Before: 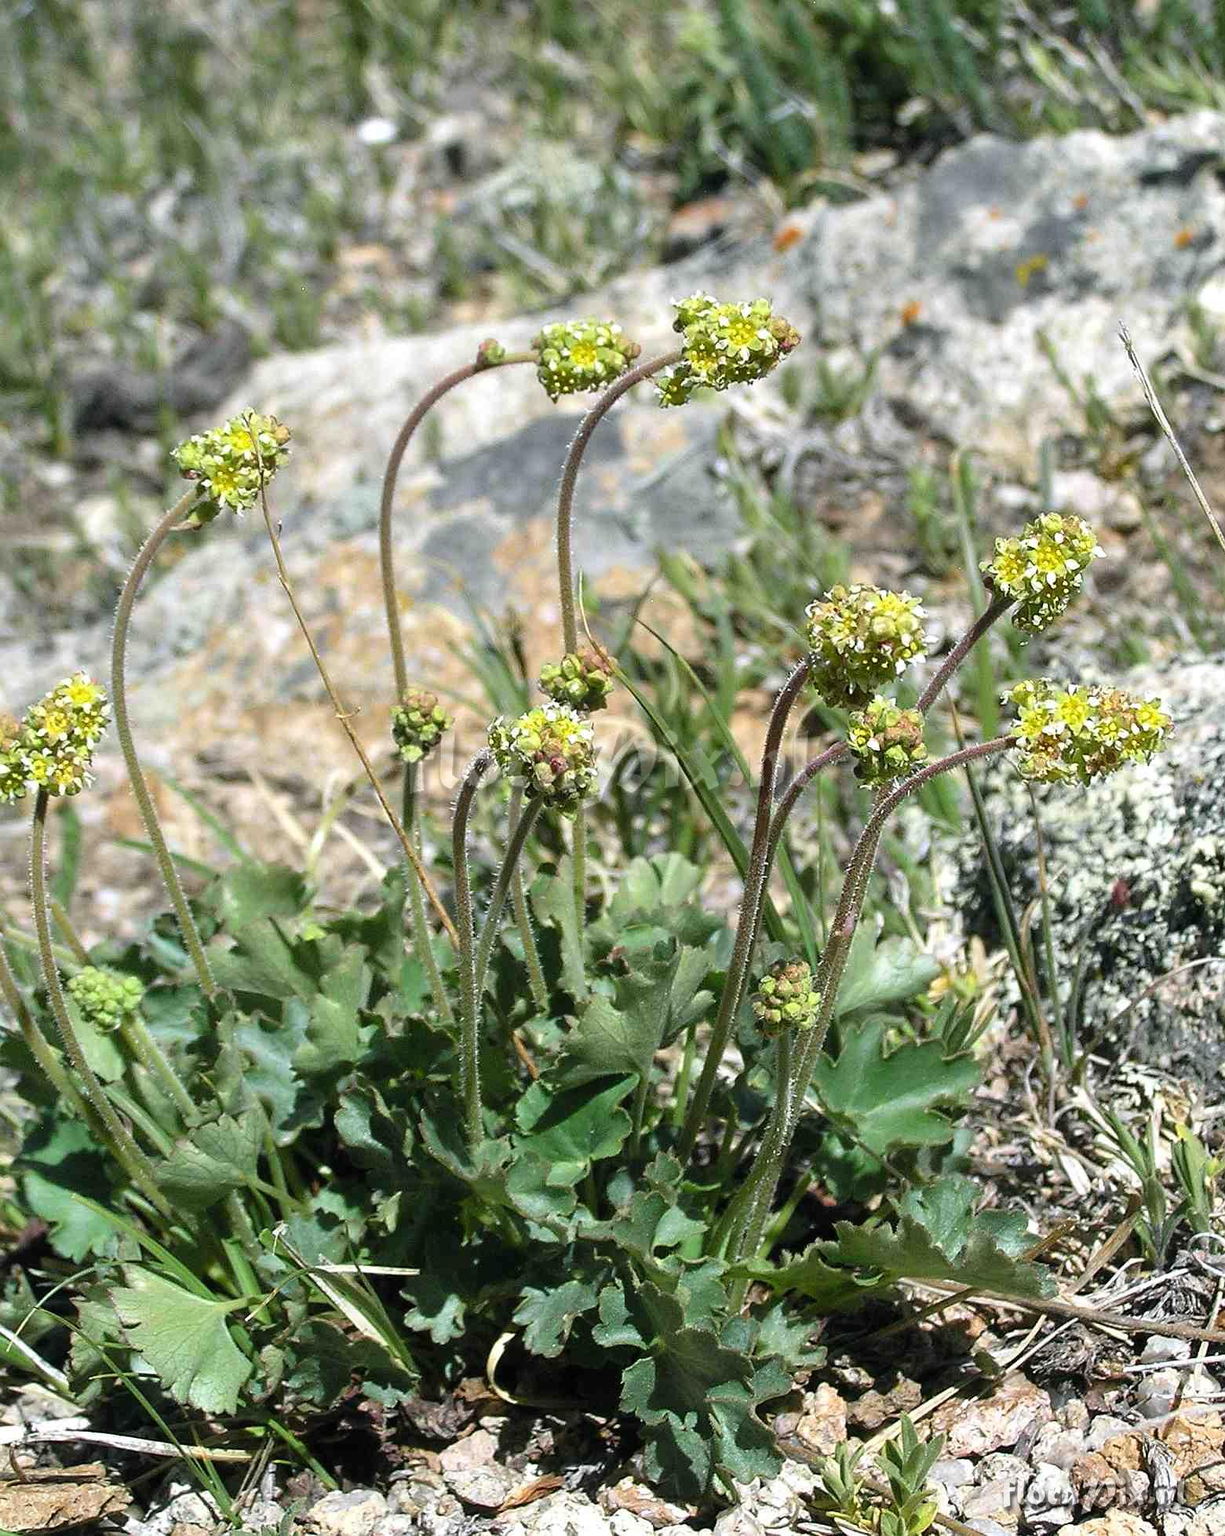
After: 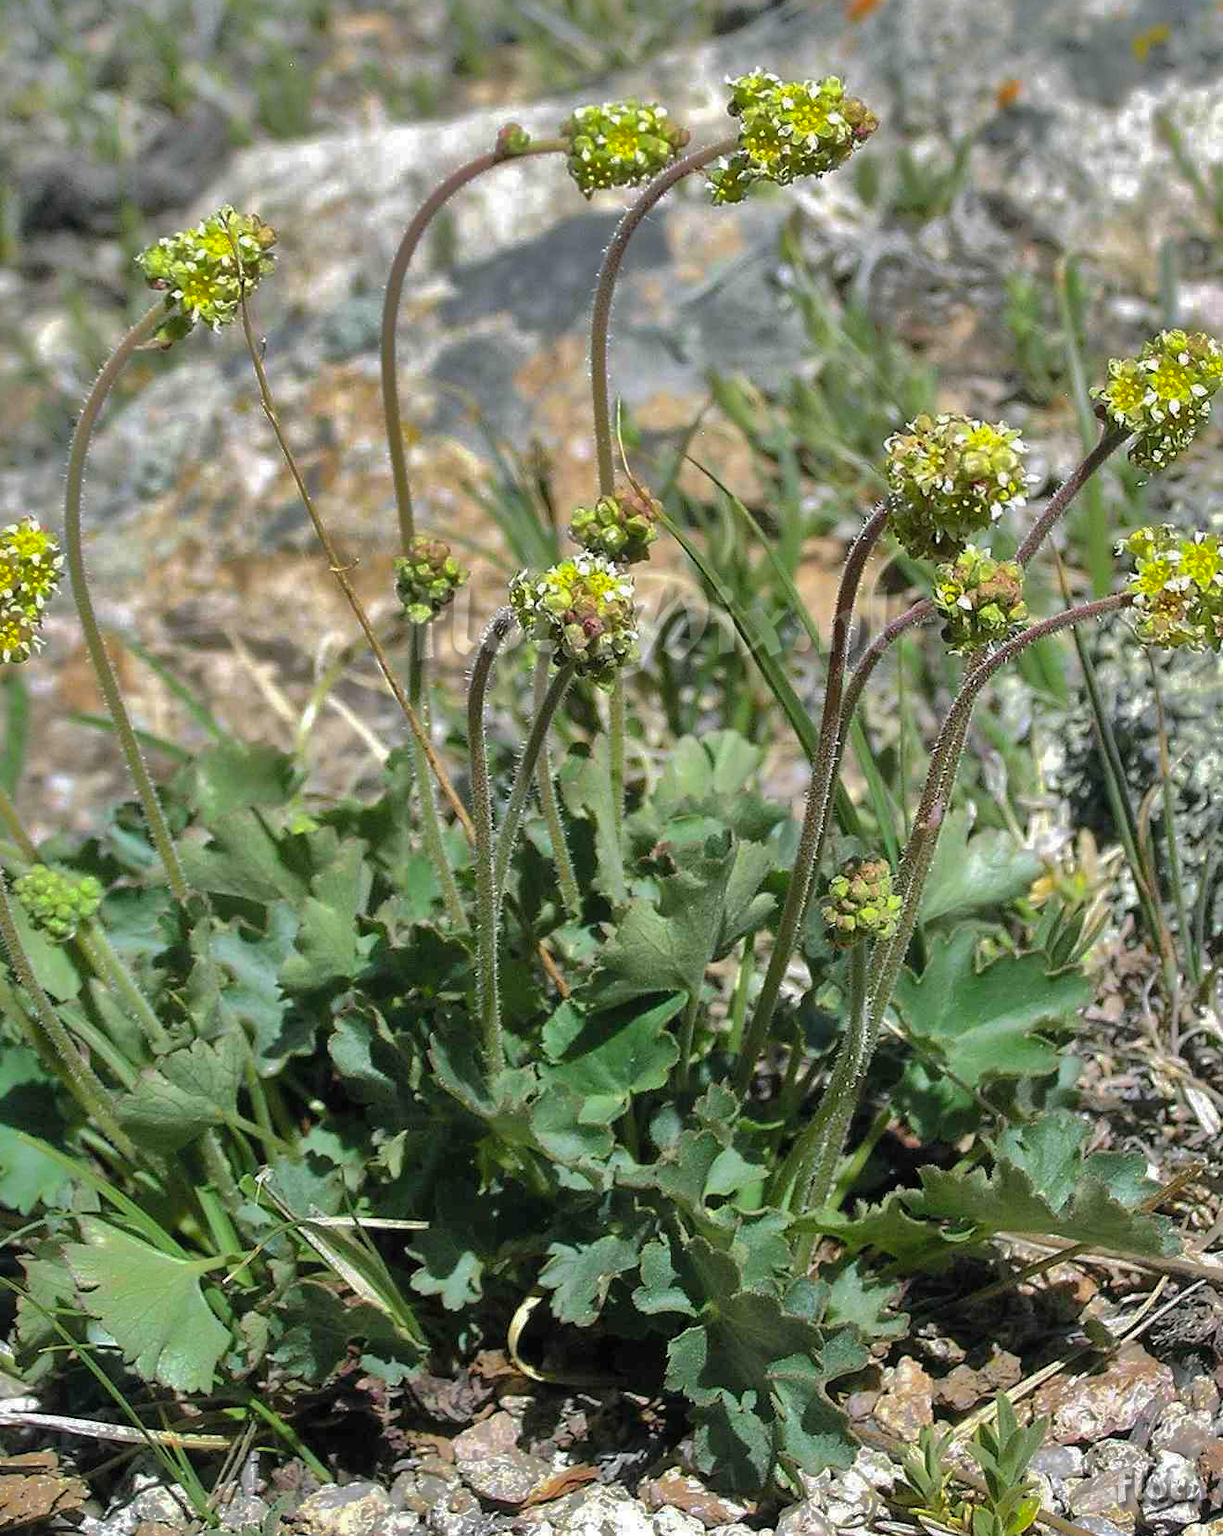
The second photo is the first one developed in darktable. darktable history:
shadows and highlights: shadows 38.27, highlights -75.35
tone equalizer: smoothing diameter 24.99%, edges refinement/feathering 14.62, preserve details guided filter
crop and rotate: left 4.666%, top 15.263%, right 10.704%
